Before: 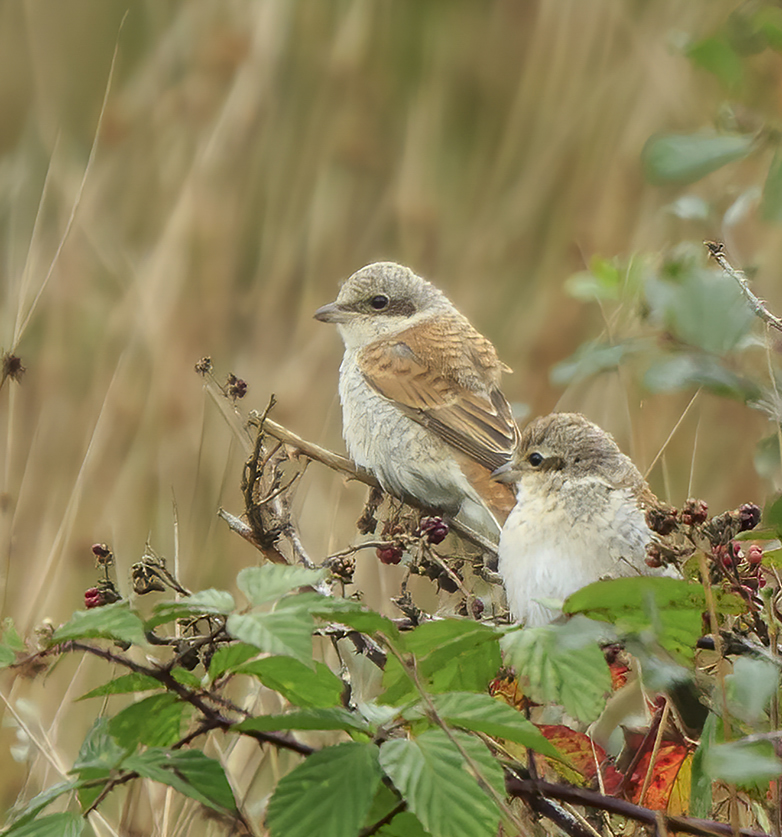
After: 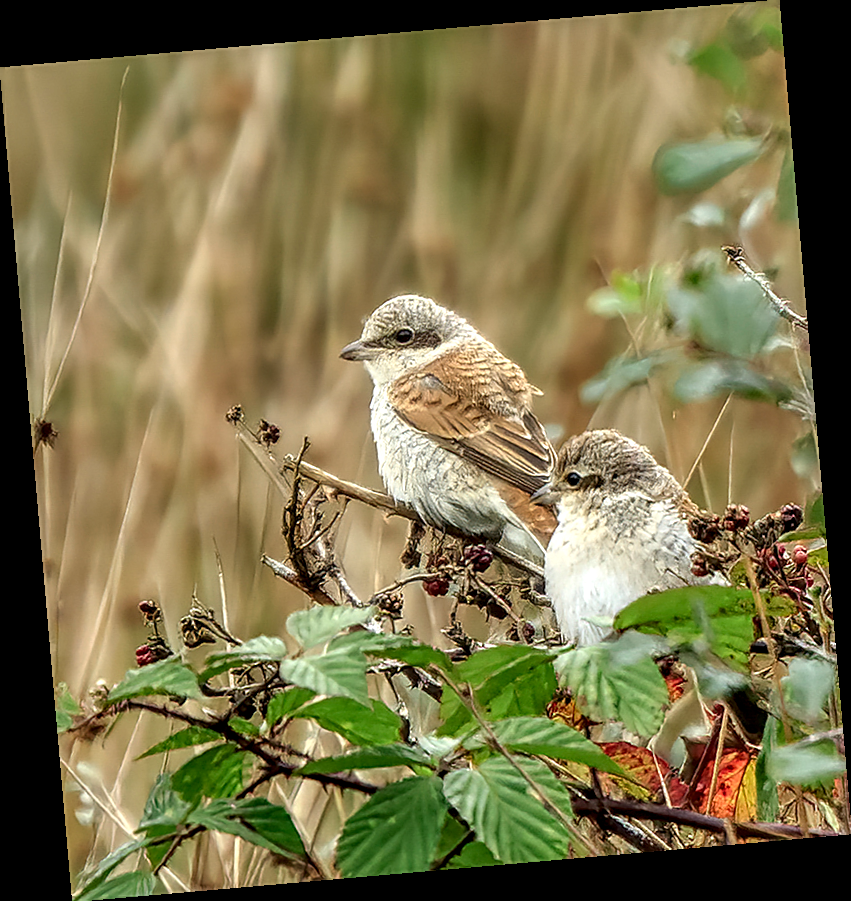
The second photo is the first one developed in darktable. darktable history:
sharpen: on, module defaults
local contrast: highlights 19%, detail 186%
rotate and perspective: rotation -4.98°, automatic cropping off
